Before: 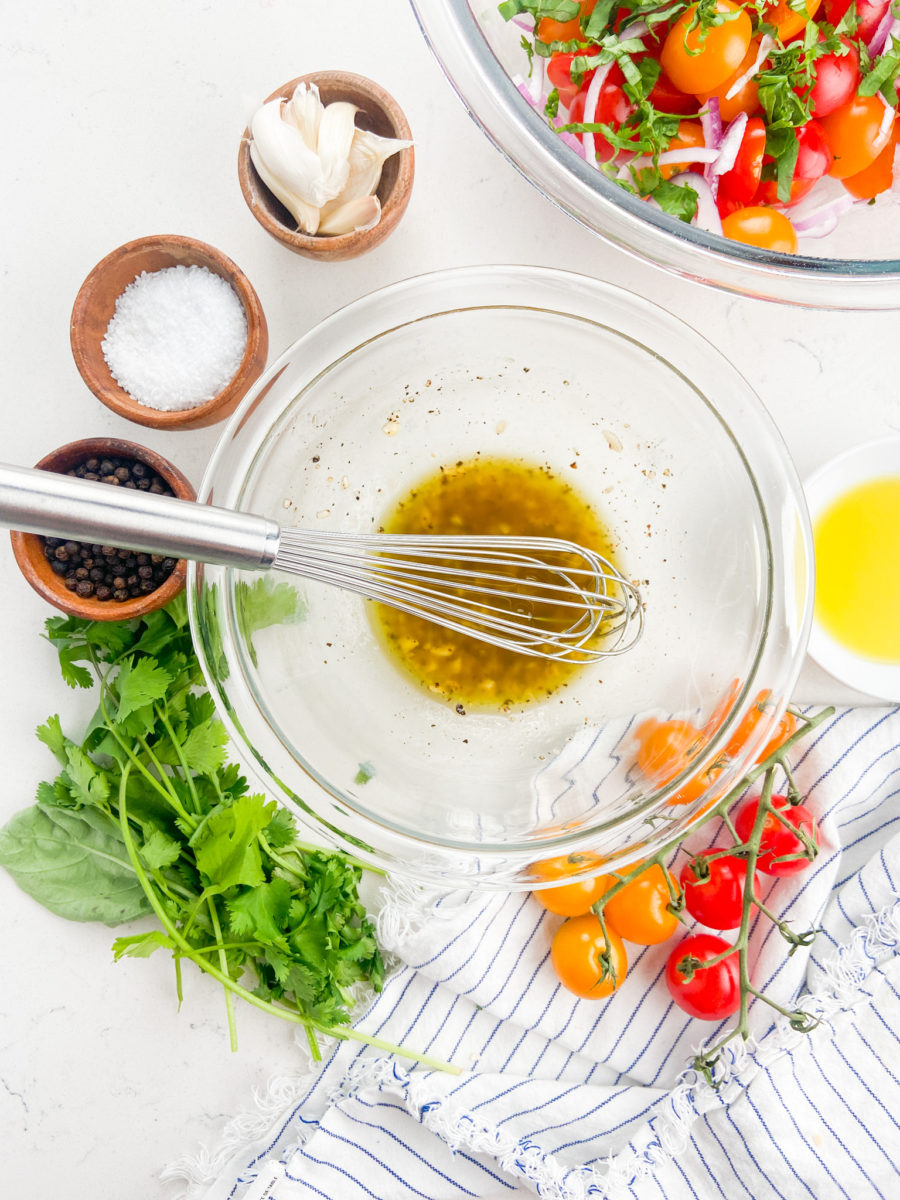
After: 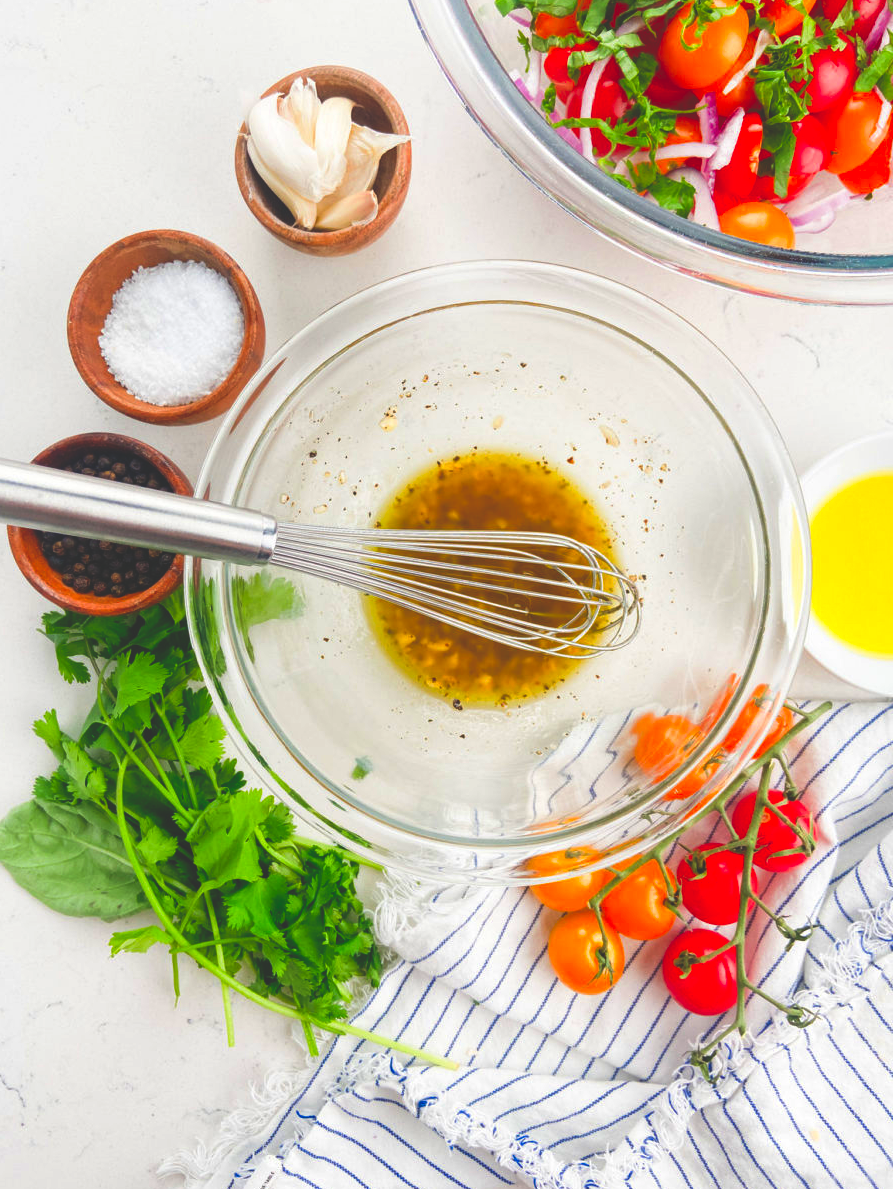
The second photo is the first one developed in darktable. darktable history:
color zones: curves: ch0 [(0, 0.613) (0.01, 0.613) (0.245, 0.448) (0.498, 0.529) (0.642, 0.665) (0.879, 0.777) (0.99, 0.613)]; ch1 [(0, 0) (0.143, 0) (0.286, 0) (0.429, 0) (0.571, 0) (0.714, 0) (0.857, 0)], mix -138.01%
crop: left 0.434%, top 0.485%, right 0.244%, bottom 0.386%
rgb curve: curves: ch0 [(0, 0.186) (0.314, 0.284) (0.775, 0.708) (1, 1)], compensate middle gray true, preserve colors none
